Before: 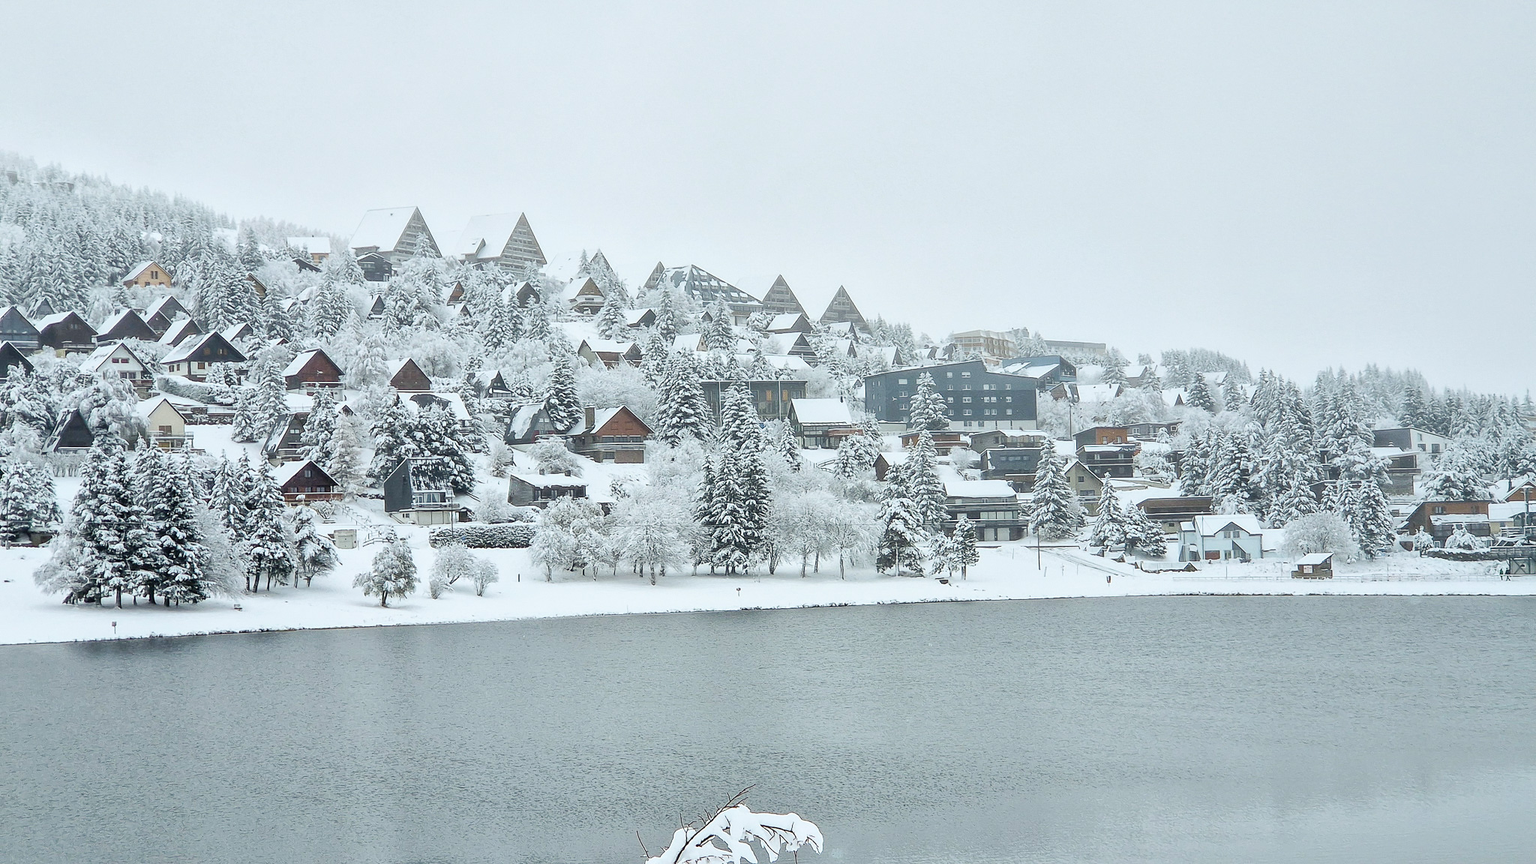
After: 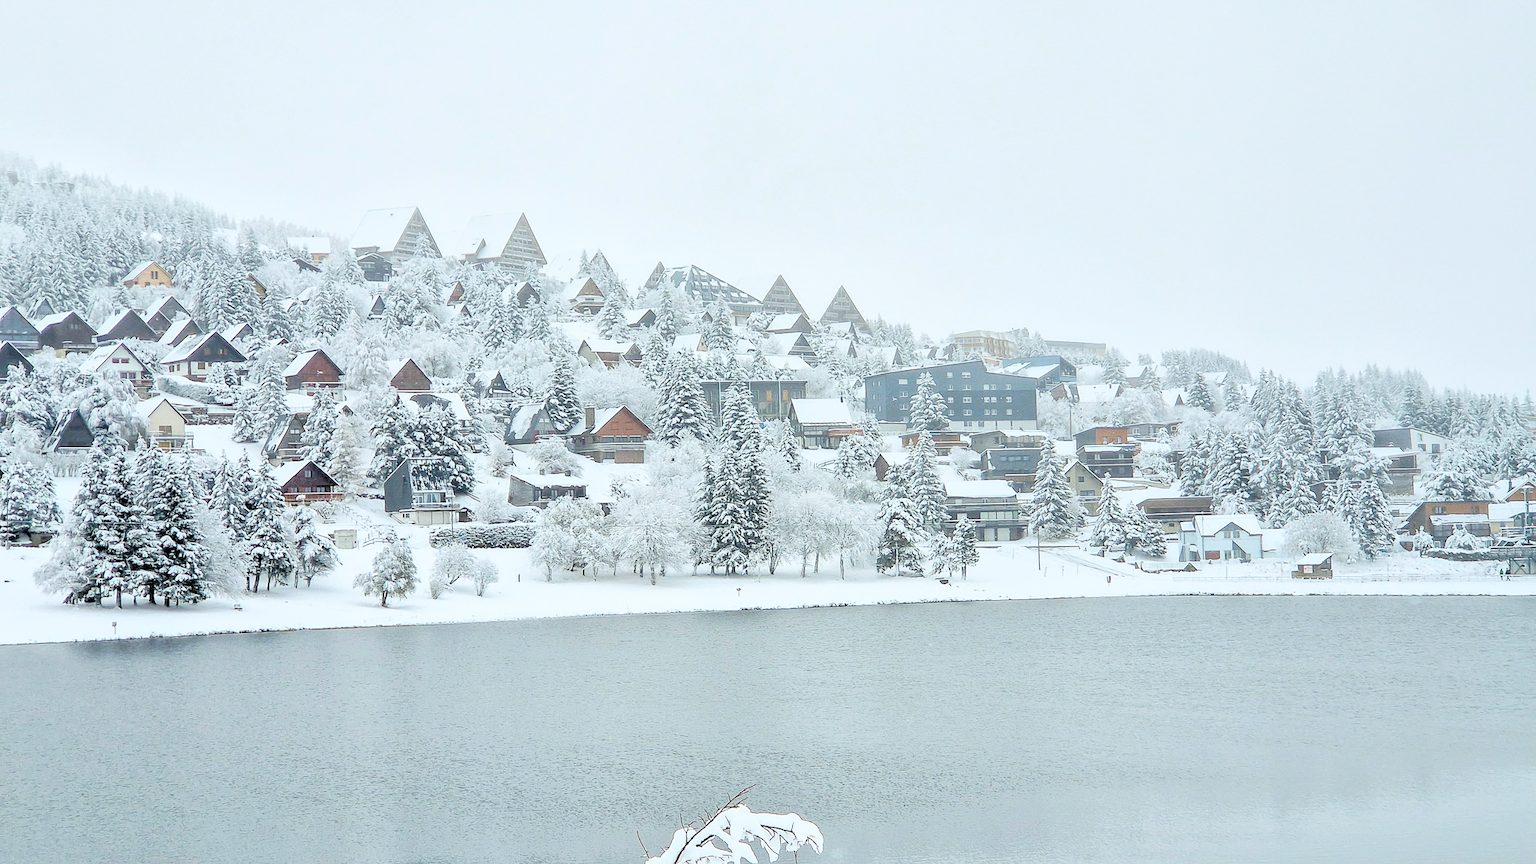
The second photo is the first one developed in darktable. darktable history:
levels: white 99.97%, levels [0.093, 0.434, 0.988]
